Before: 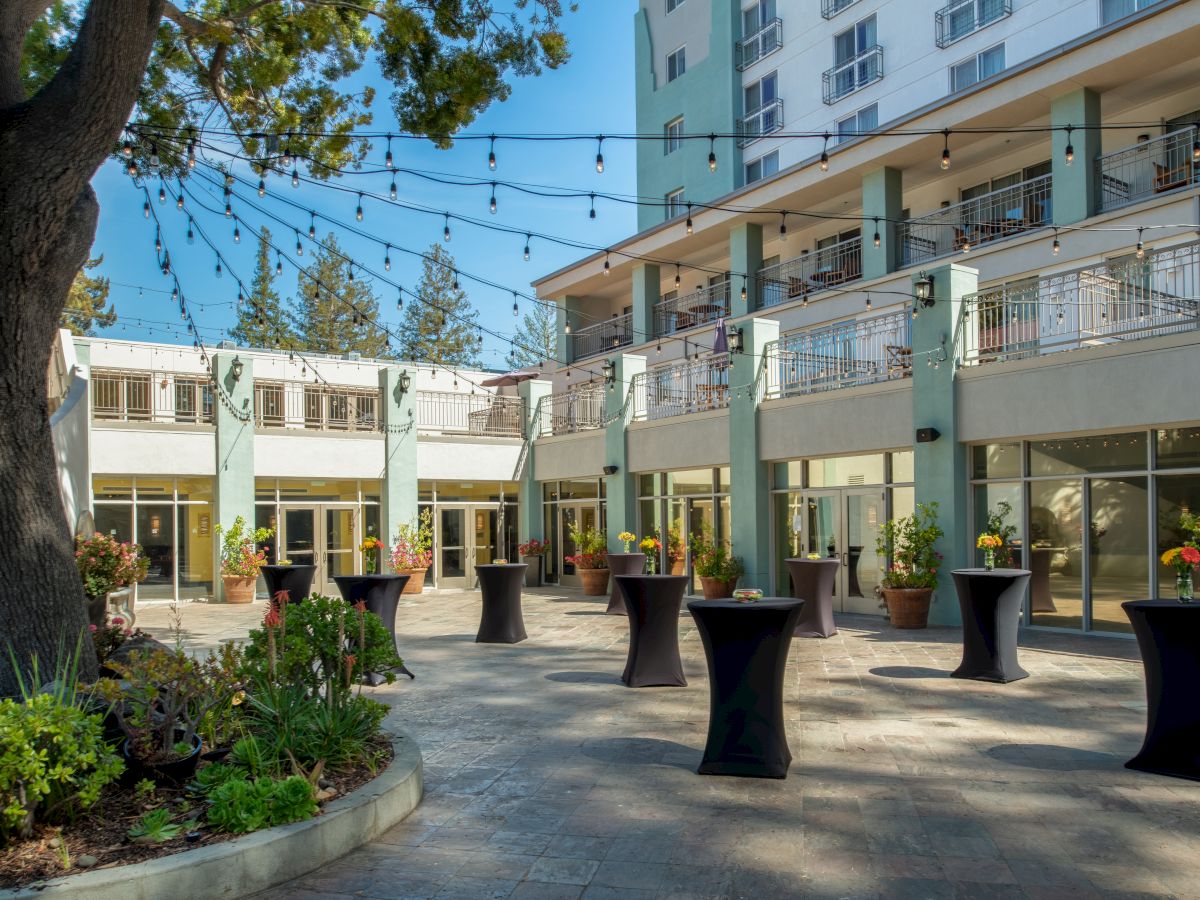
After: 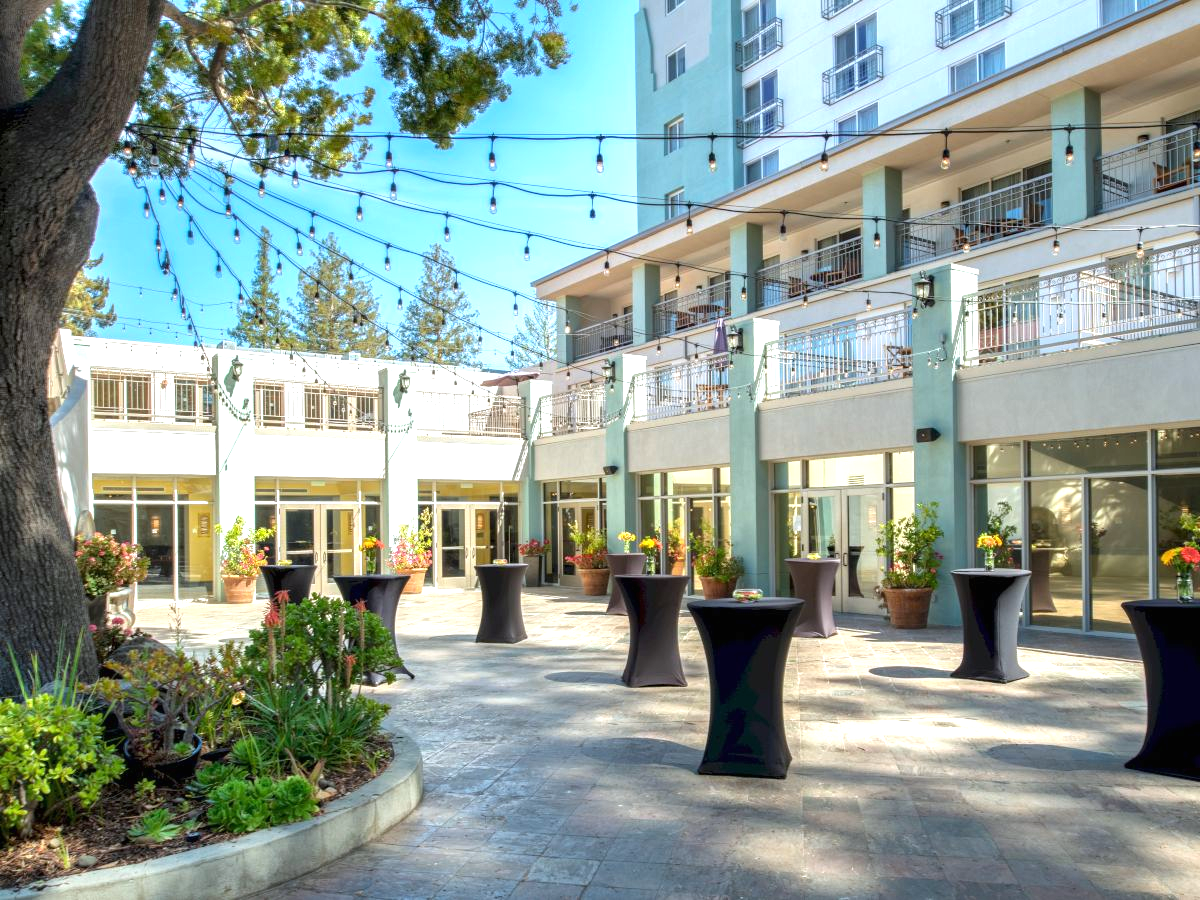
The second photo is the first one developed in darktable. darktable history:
white balance: red 0.983, blue 1.036
exposure: black level correction 0, exposure 1 EV, compensate highlight preservation false
